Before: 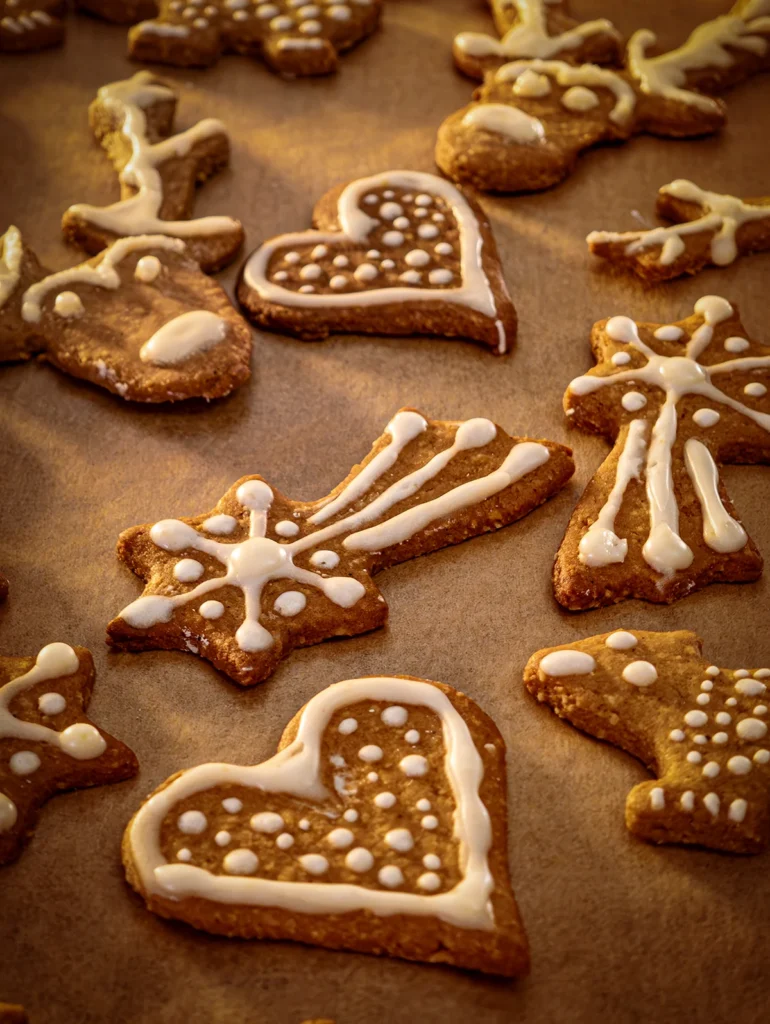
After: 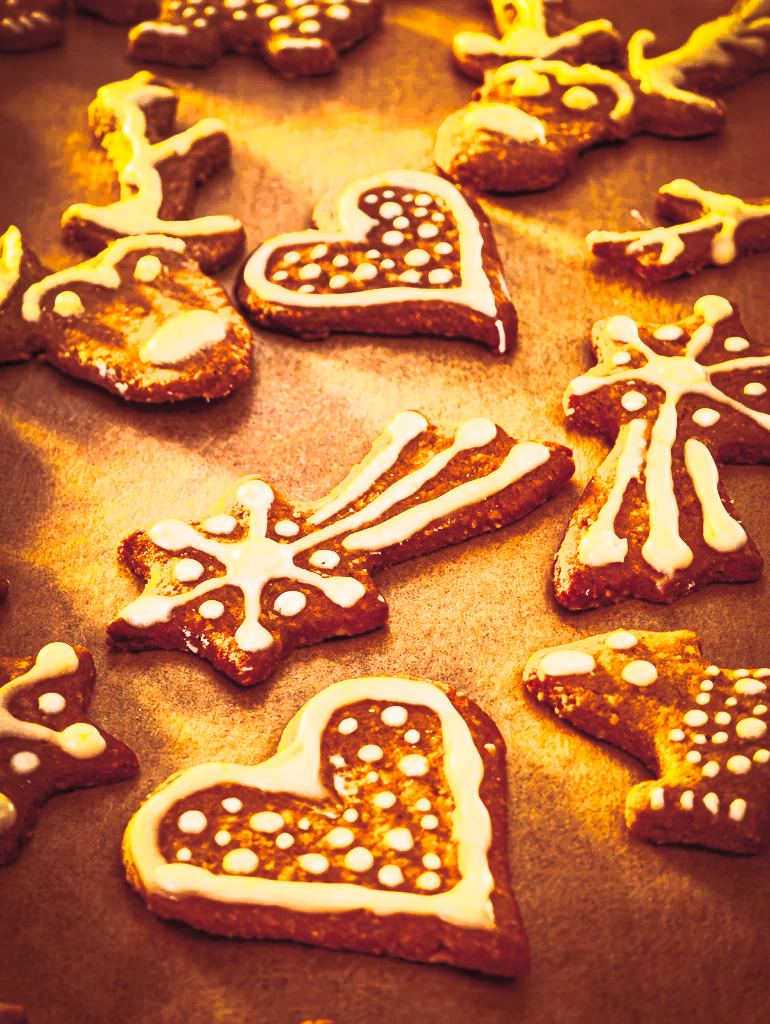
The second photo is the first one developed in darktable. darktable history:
contrast brightness saturation: contrast 1, brightness 1, saturation 1
color balance rgb: perceptual saturation grading › global saturation 10%, global vibrance 10%
split-toning: shadows › saturation 0.41, highlights › saturation 0, compress 33.55%
